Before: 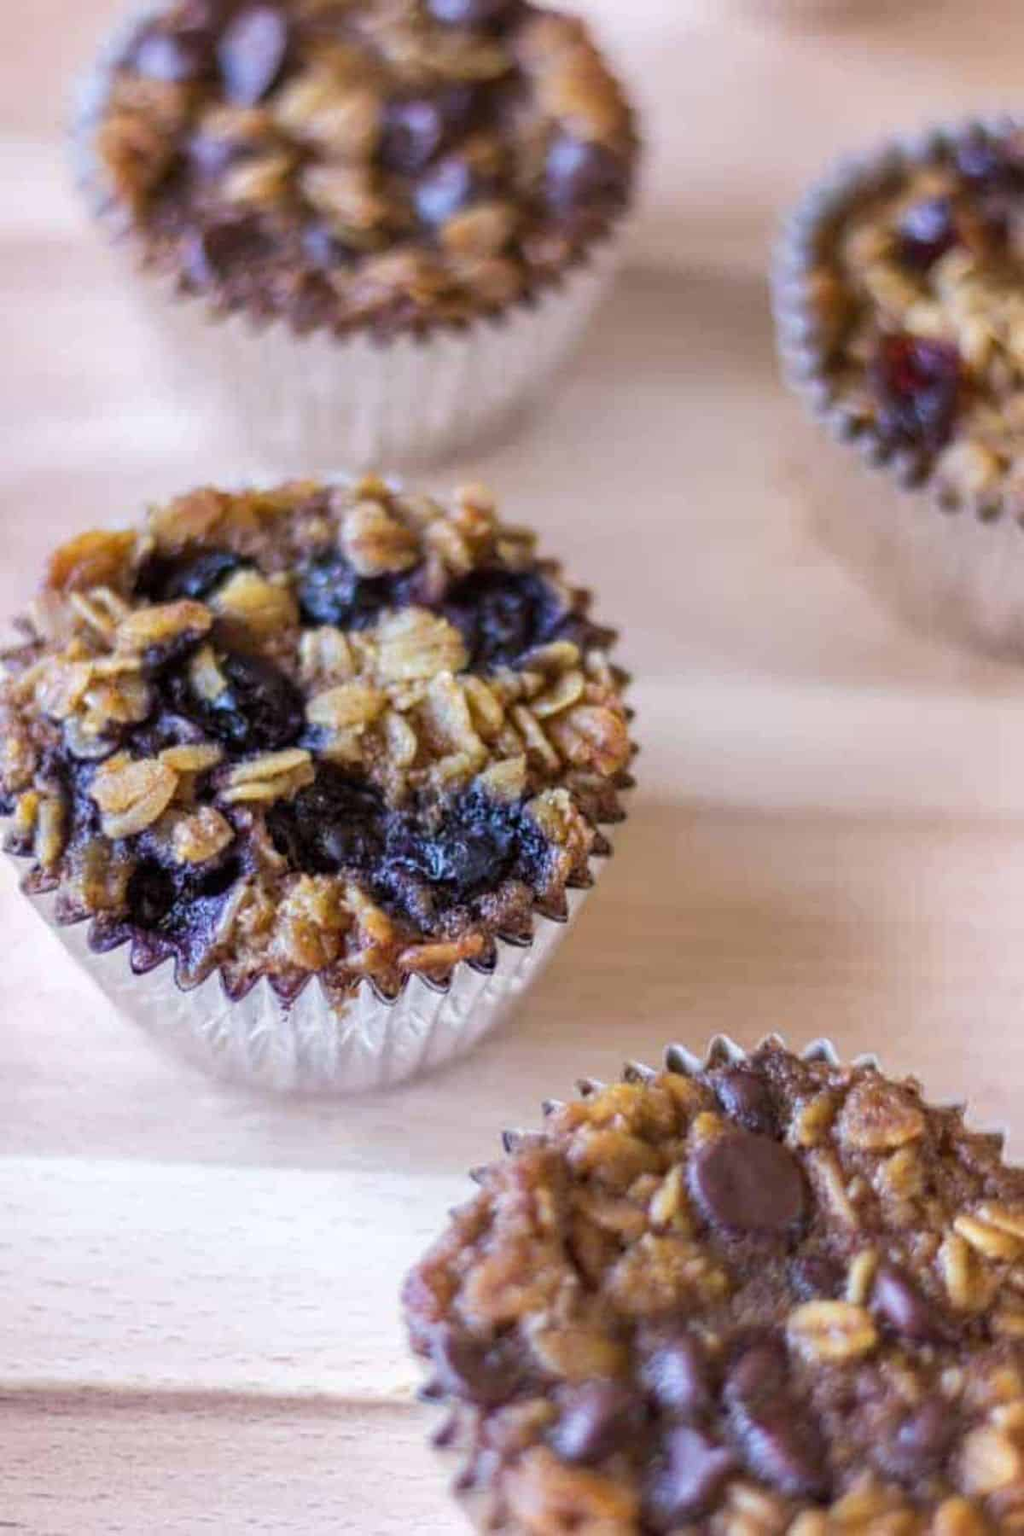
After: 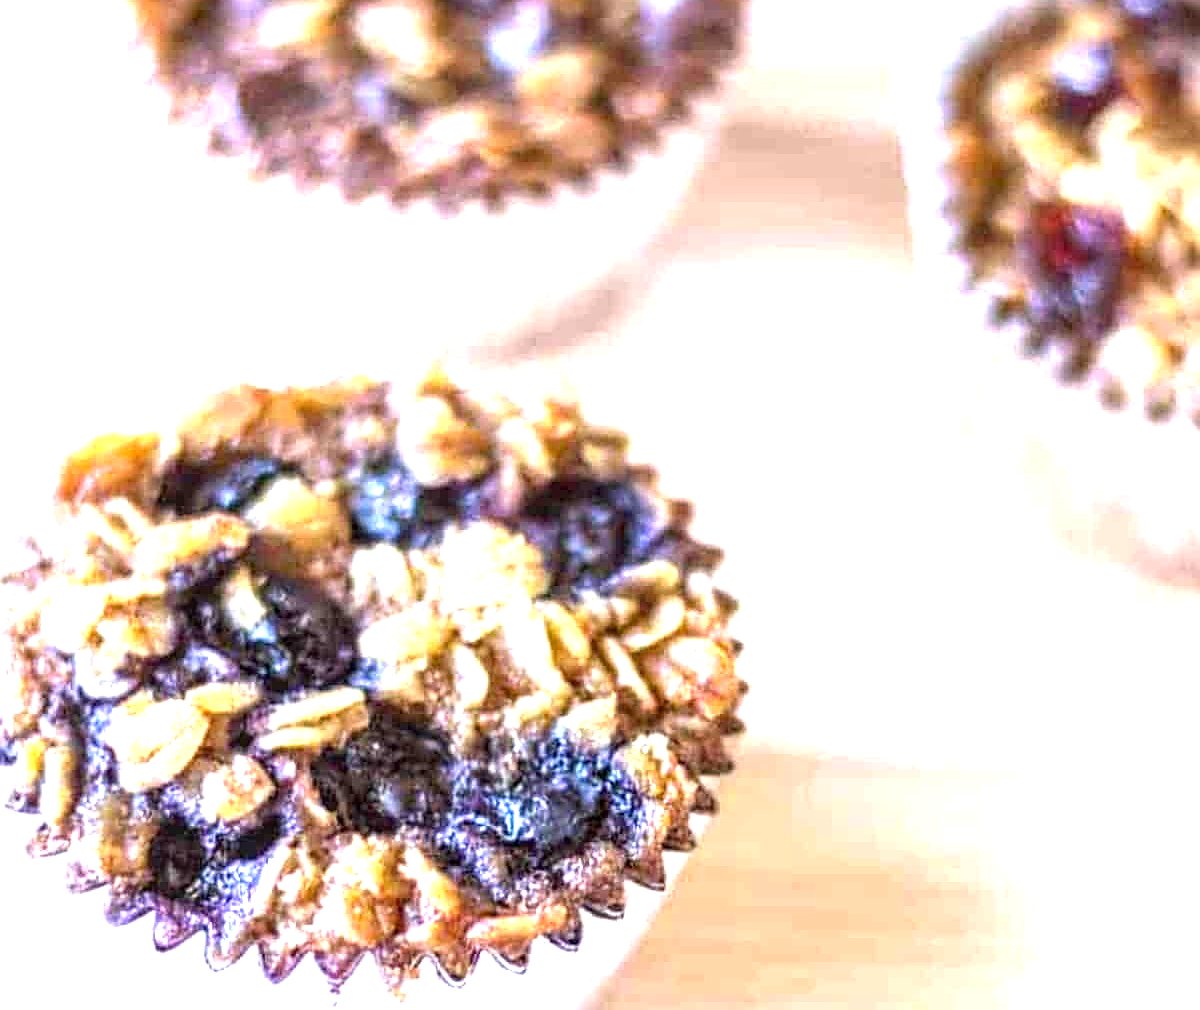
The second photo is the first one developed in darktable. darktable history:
crop and rotate: top 10.605%, bottom 33.274%
sharpen: on, module defaults
local contrast: on, module defaults
exposure: black level correction 0.001, exposure 1.719 EV, compensate exposure bias true, compensate highlight preservation false
